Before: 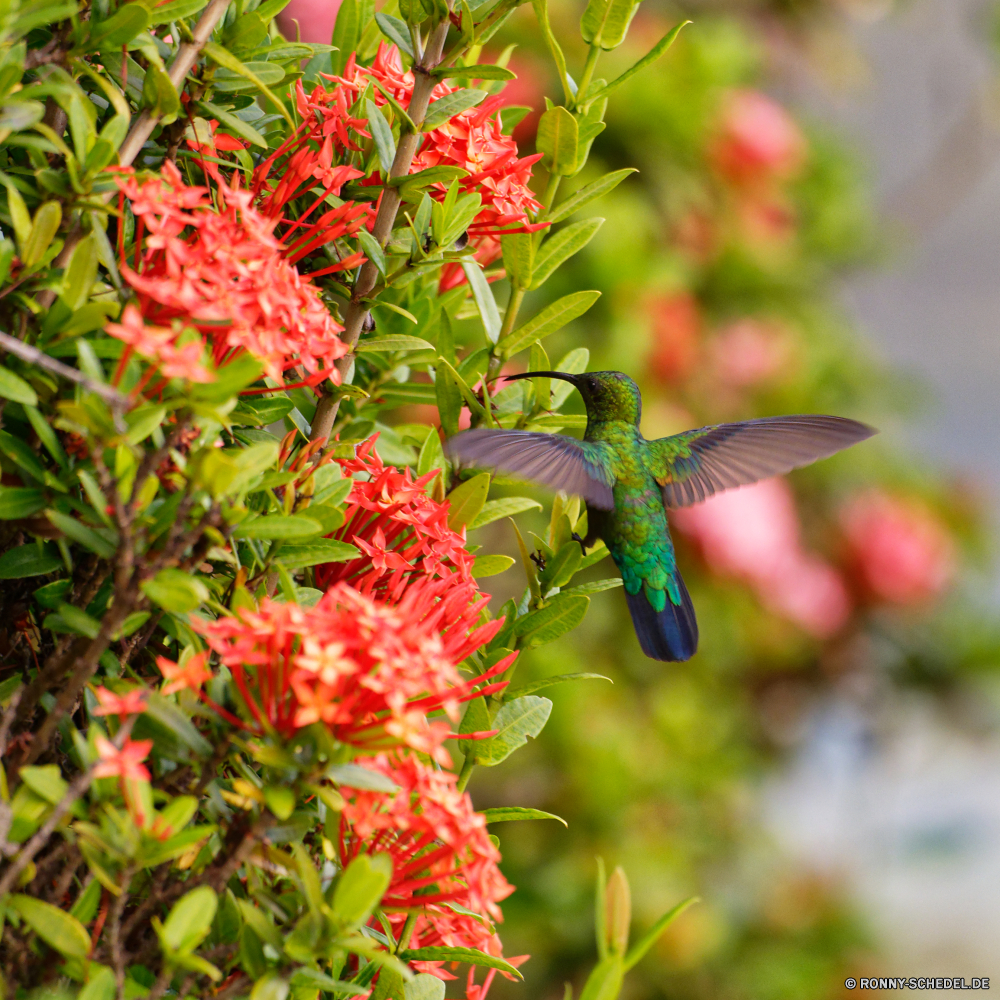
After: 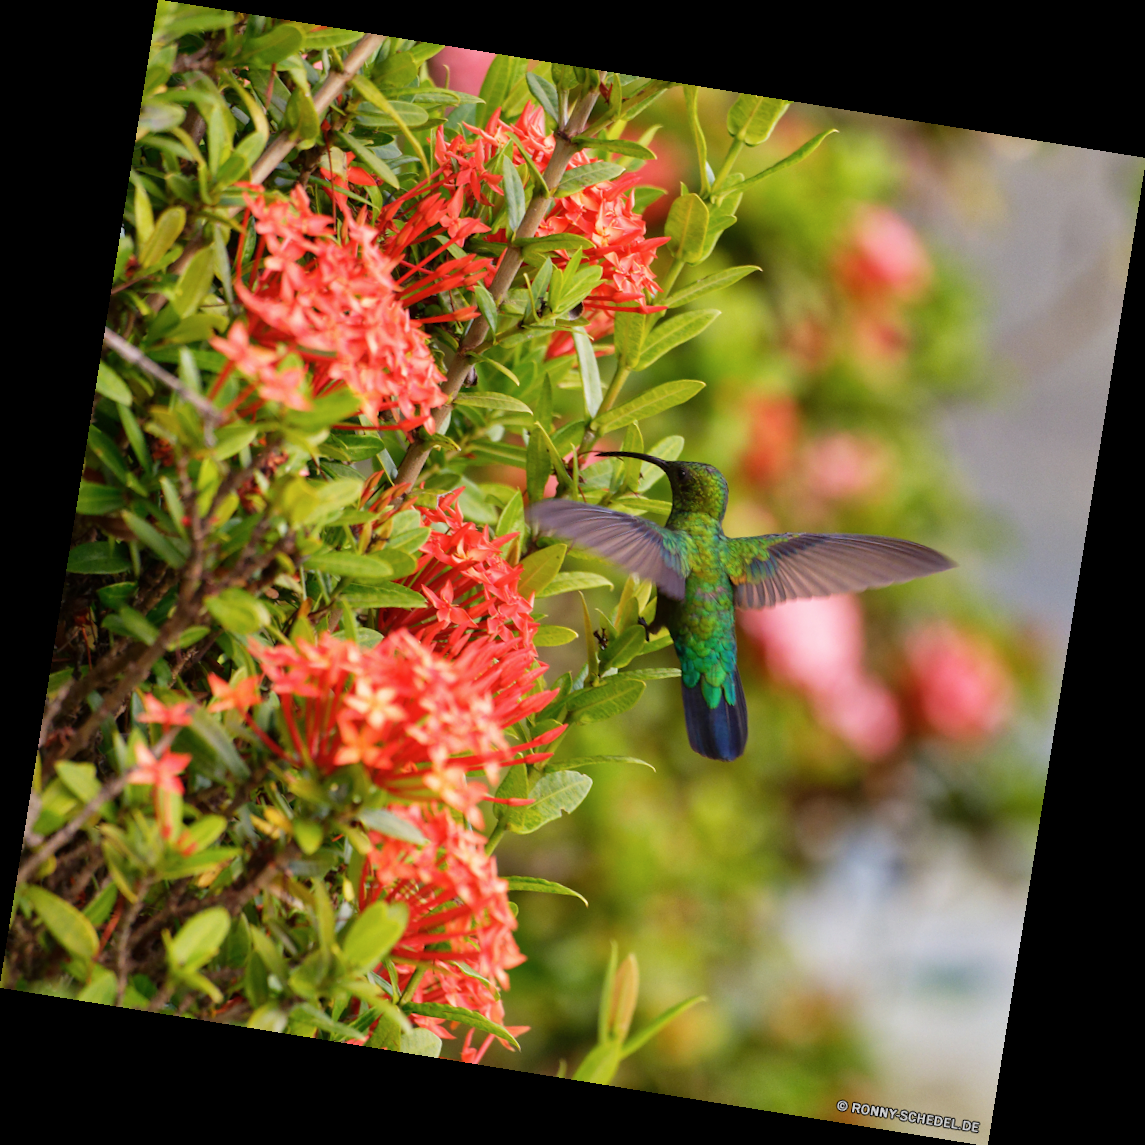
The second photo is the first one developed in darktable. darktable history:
contrast brightness saturation: saturation -0.05
rotate and perspective: rotation 9.12°, automatic cropping off
